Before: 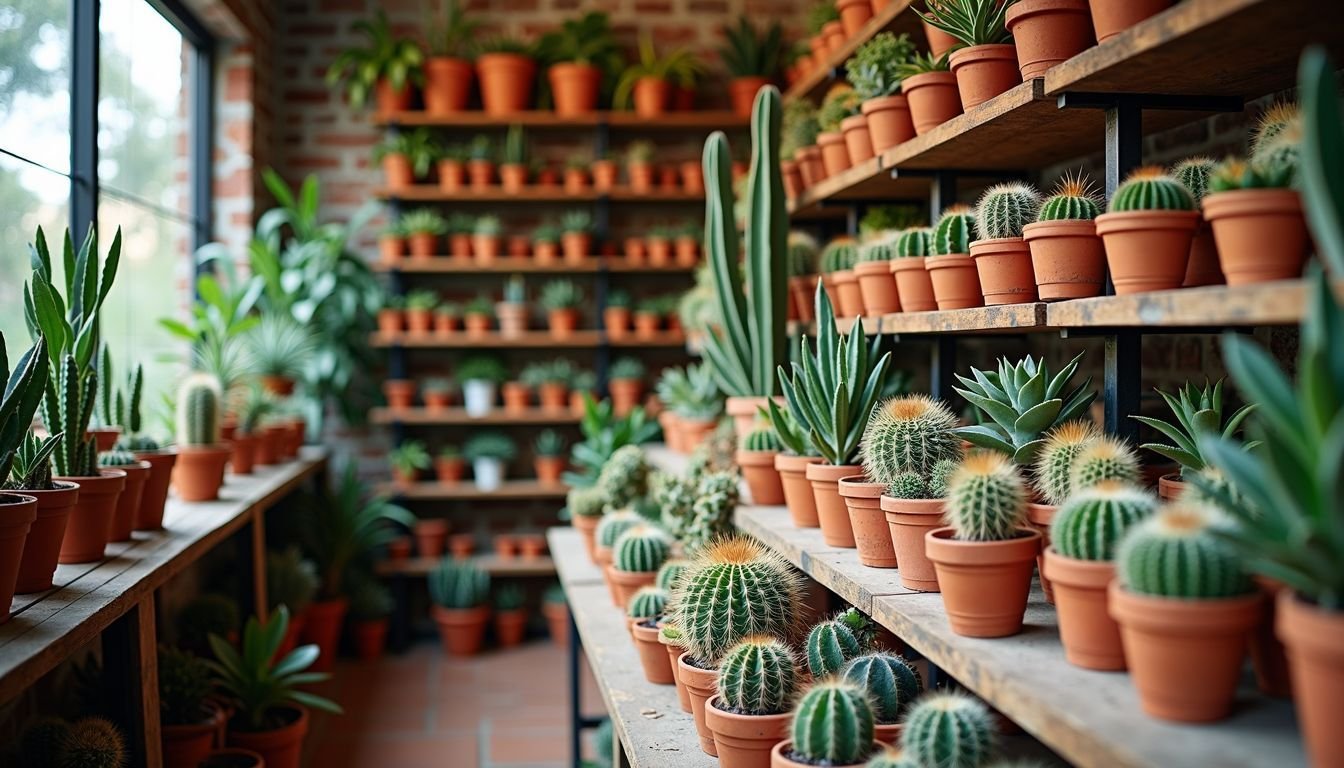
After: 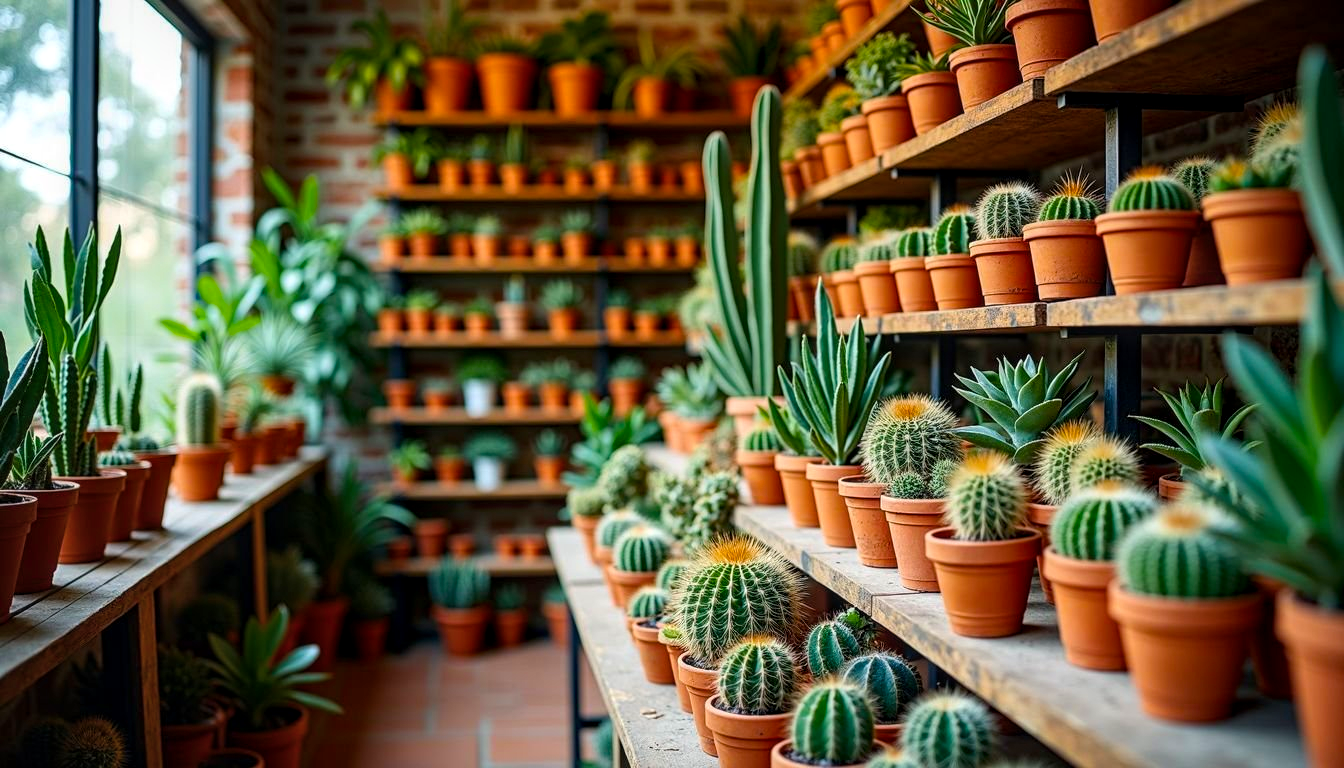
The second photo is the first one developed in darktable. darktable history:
local contrast: detail 130%
color balance rgb: perceptual saturation grading › global saturation 30.408%, global vibrance 20%
